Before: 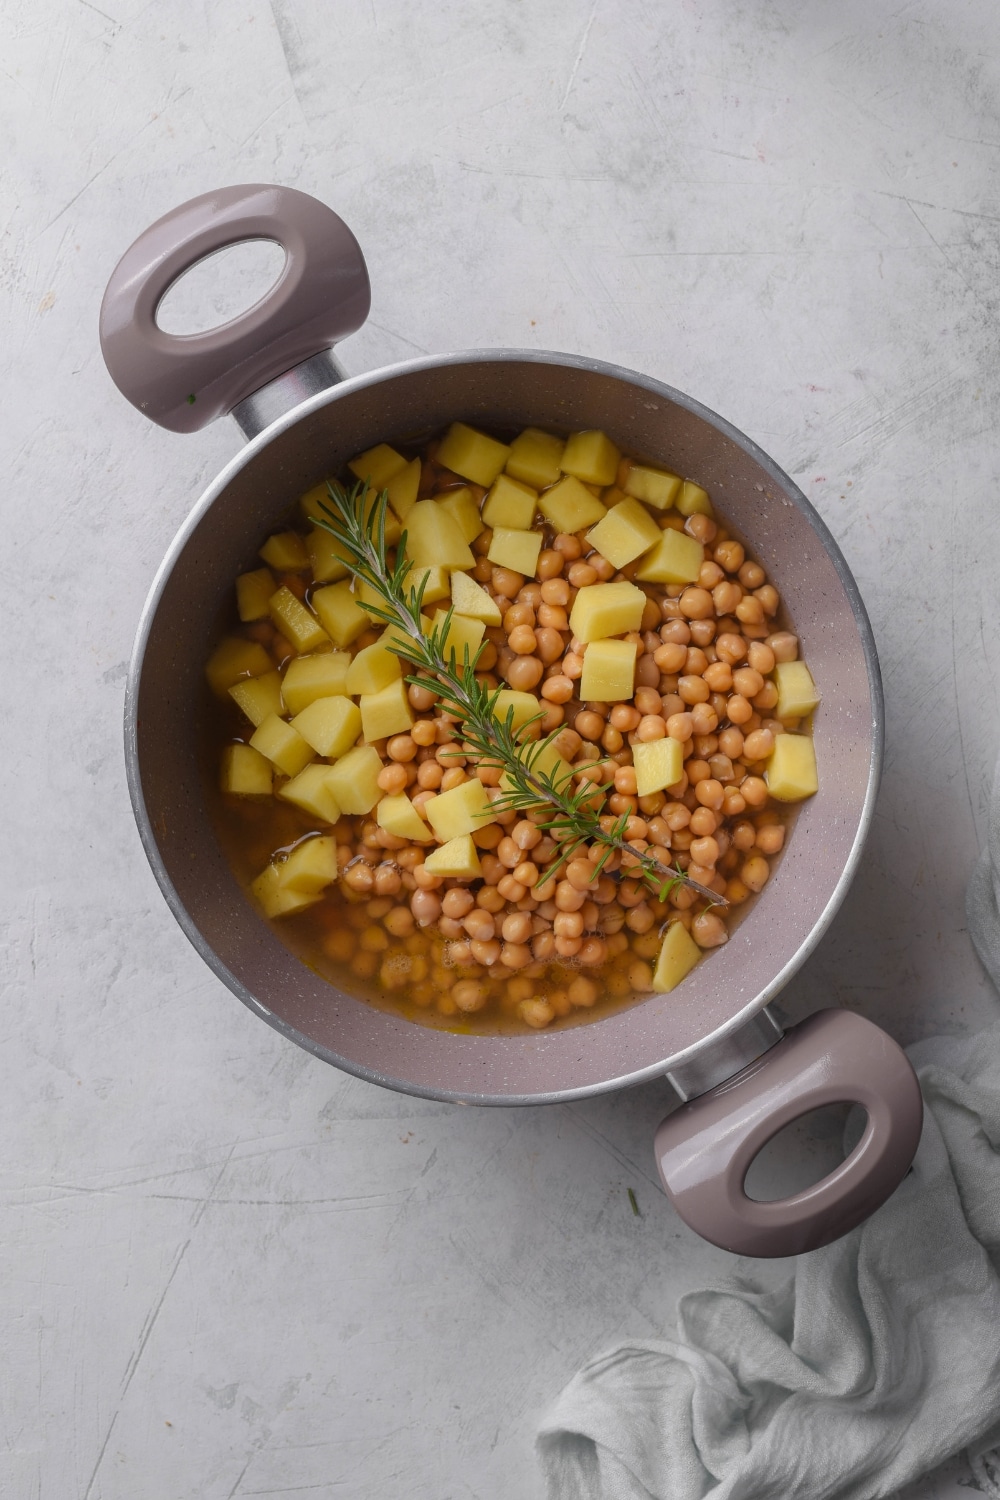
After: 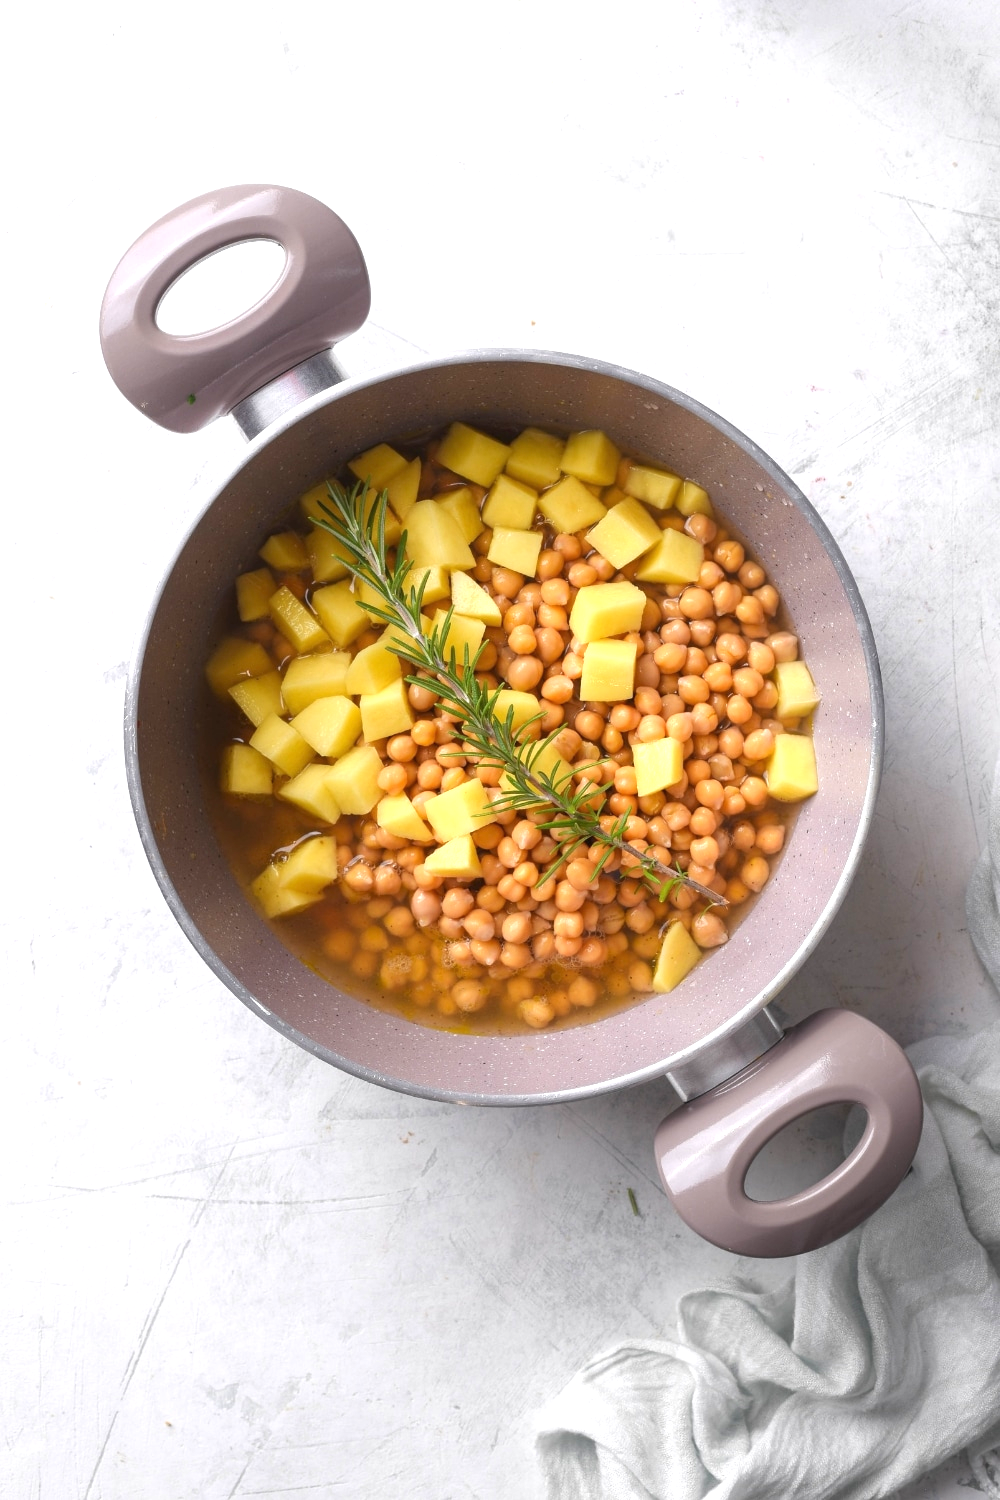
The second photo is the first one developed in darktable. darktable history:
exposure: black level correction 0, exposure 1.025 EV, compensate exposure bias true, compensate highlight preservation false
